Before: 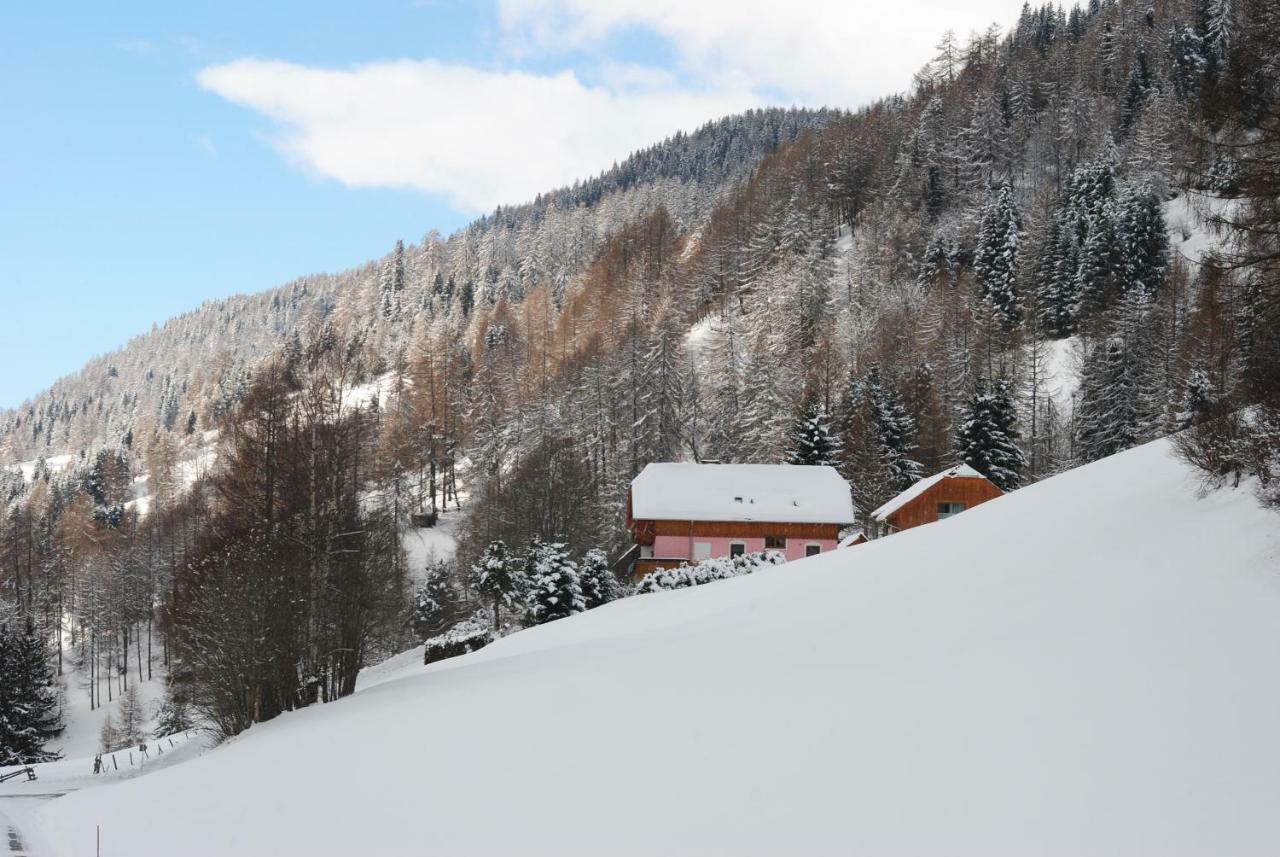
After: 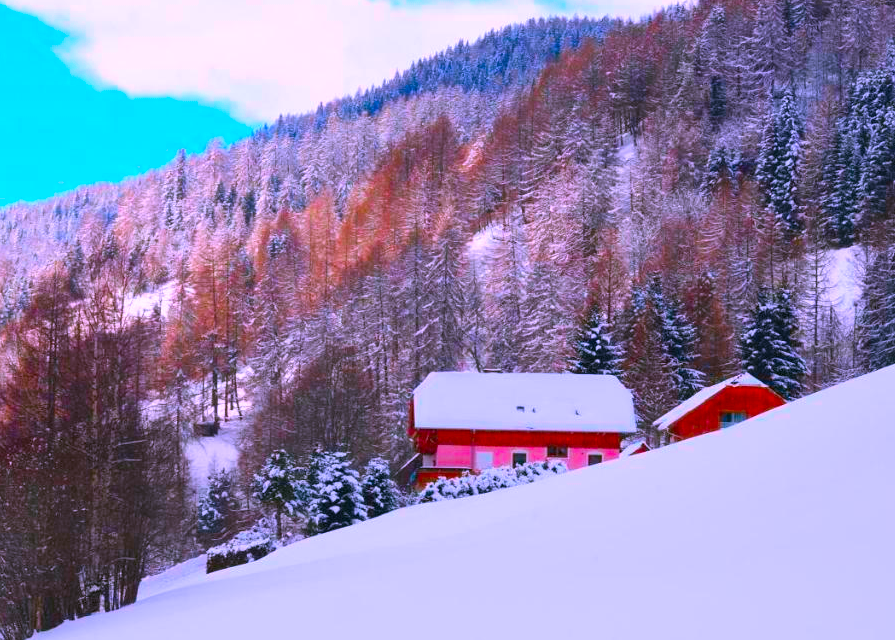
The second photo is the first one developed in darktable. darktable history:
crop and rotate: left 17.046%, top 10.659%, right 12.989%, bottom 14.553%
white balance: red 1.042, blue 1.17
color correction: saturation 3
